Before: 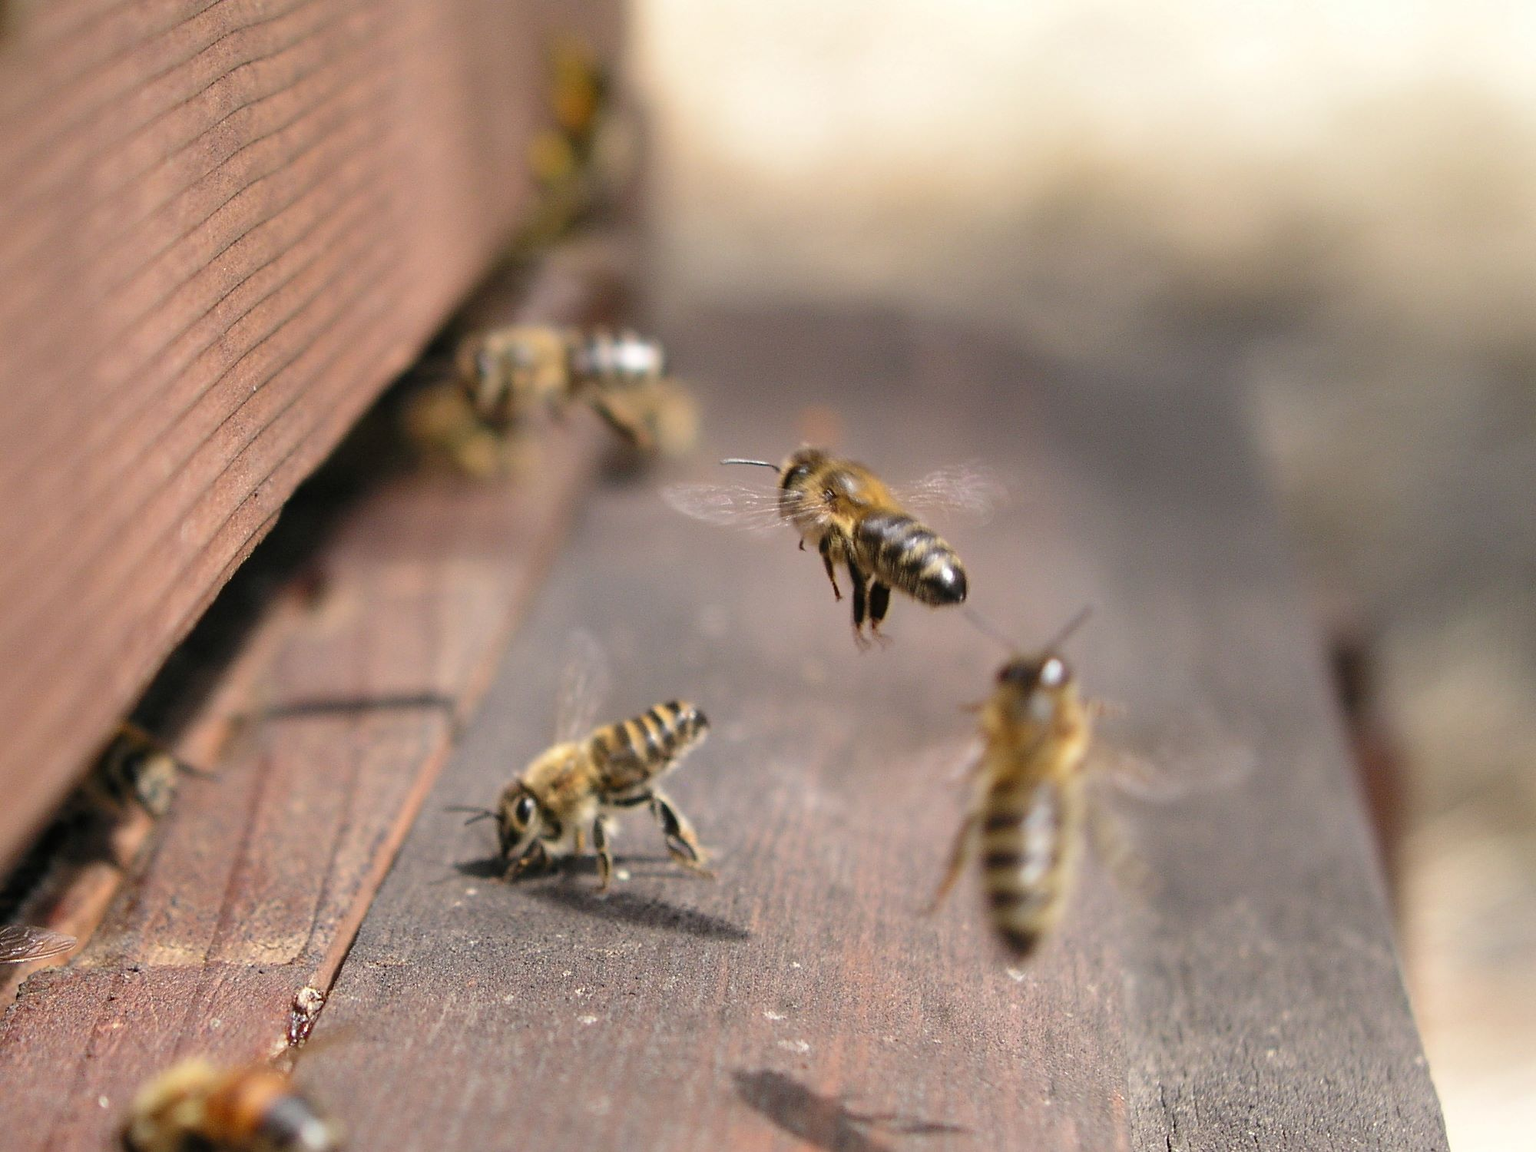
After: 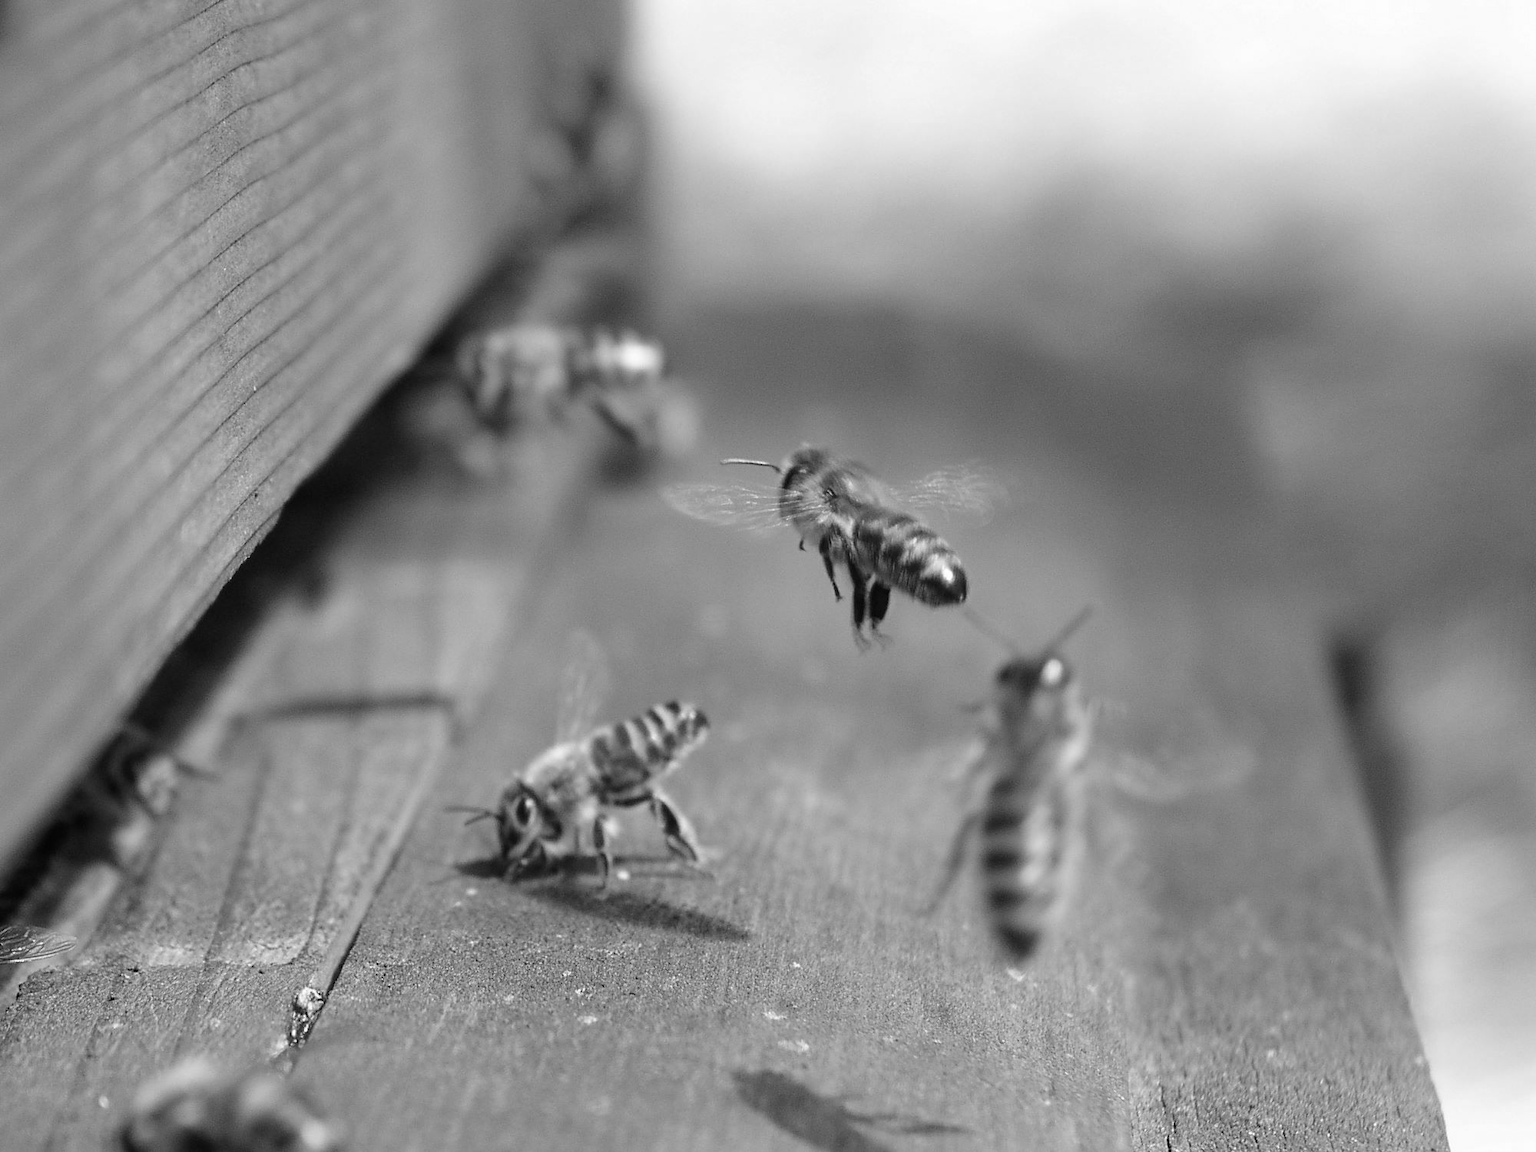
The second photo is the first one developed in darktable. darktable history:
monochrome: a -4.13, b 5.16, size 1
color calibration: illuminant as shot in camera, x 0.369, y 0.376, temperature 4328.46 K, gamut compression 3
